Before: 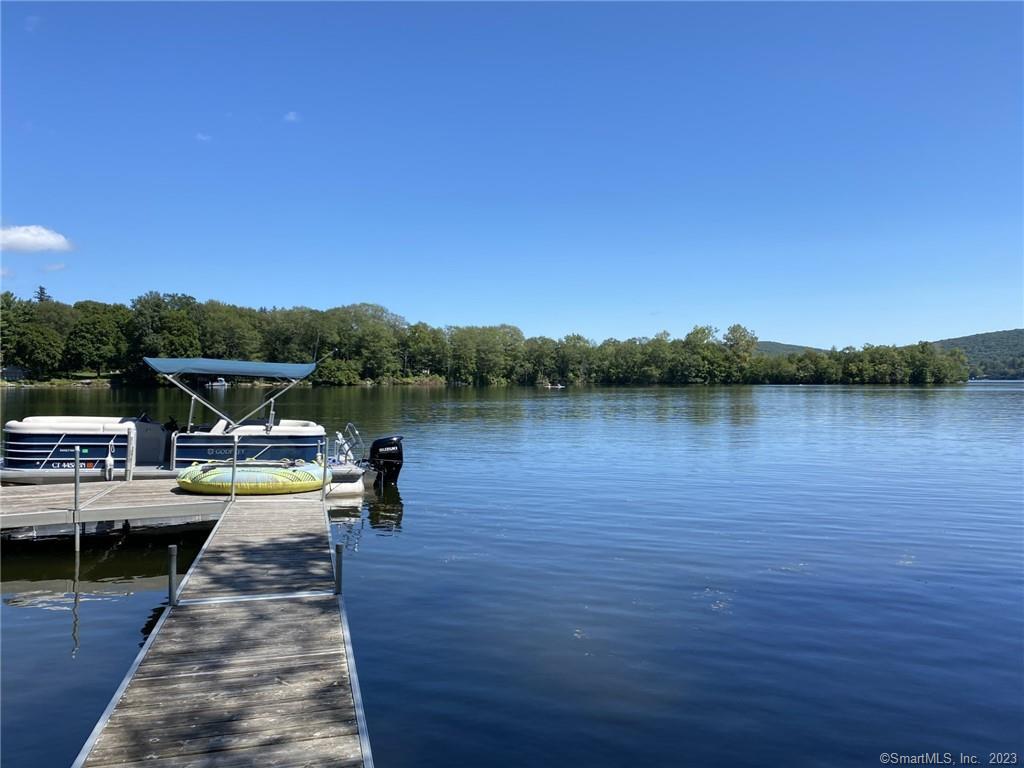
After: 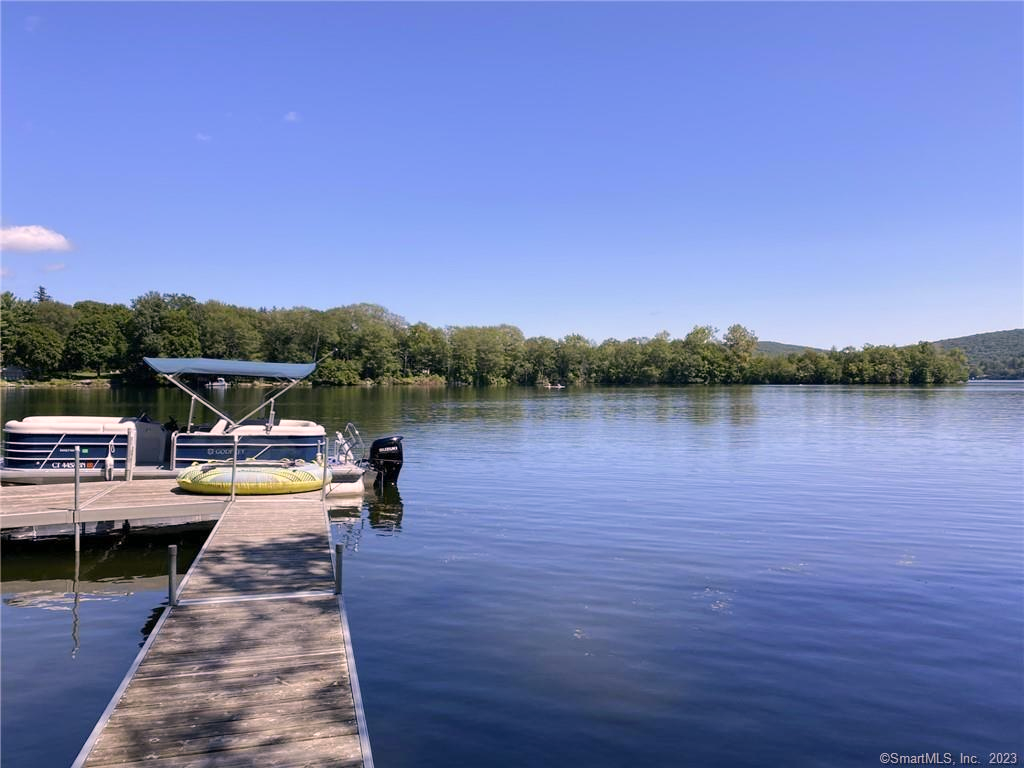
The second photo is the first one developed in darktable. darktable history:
color balance rgb: perceptual saturation grading › global saturation 0.917%, perceptual brilliance grading › mid-tones 10.254%, perceptual brilliance grading › shadows 15.097%
color correction: highlights a* 12.81, highlights b* 5.4
